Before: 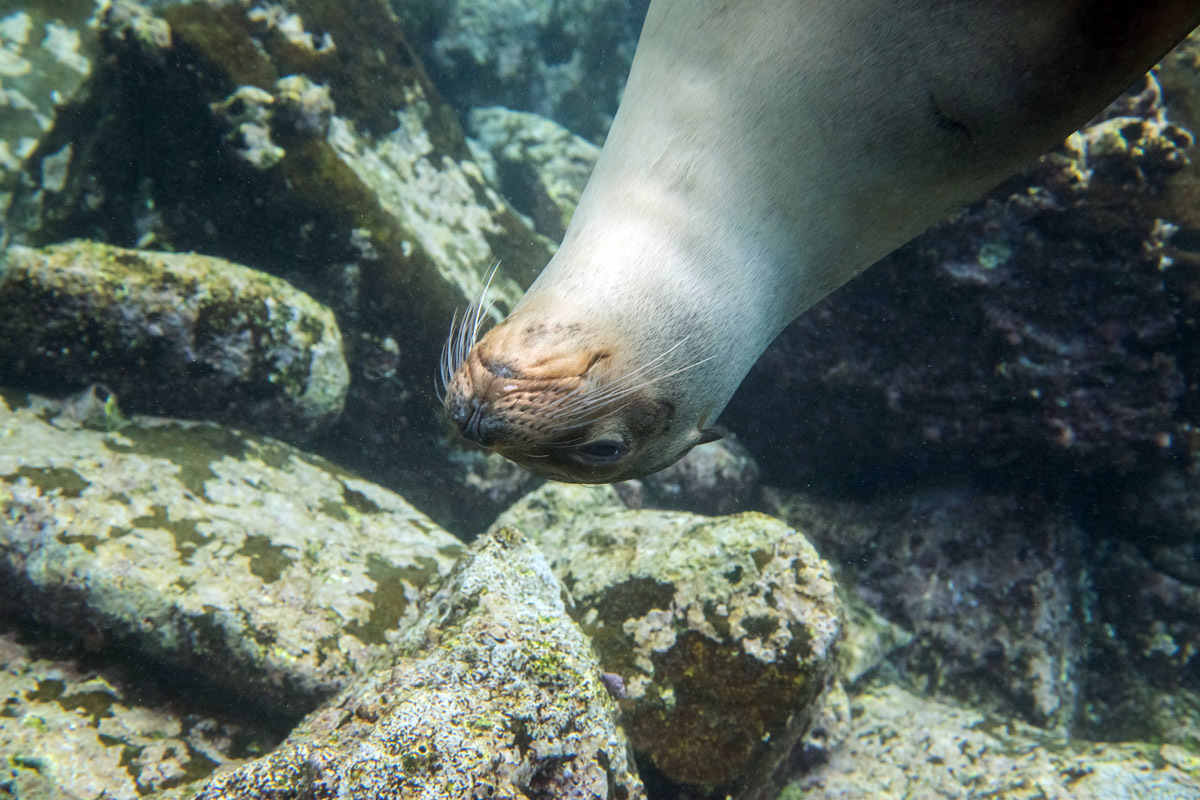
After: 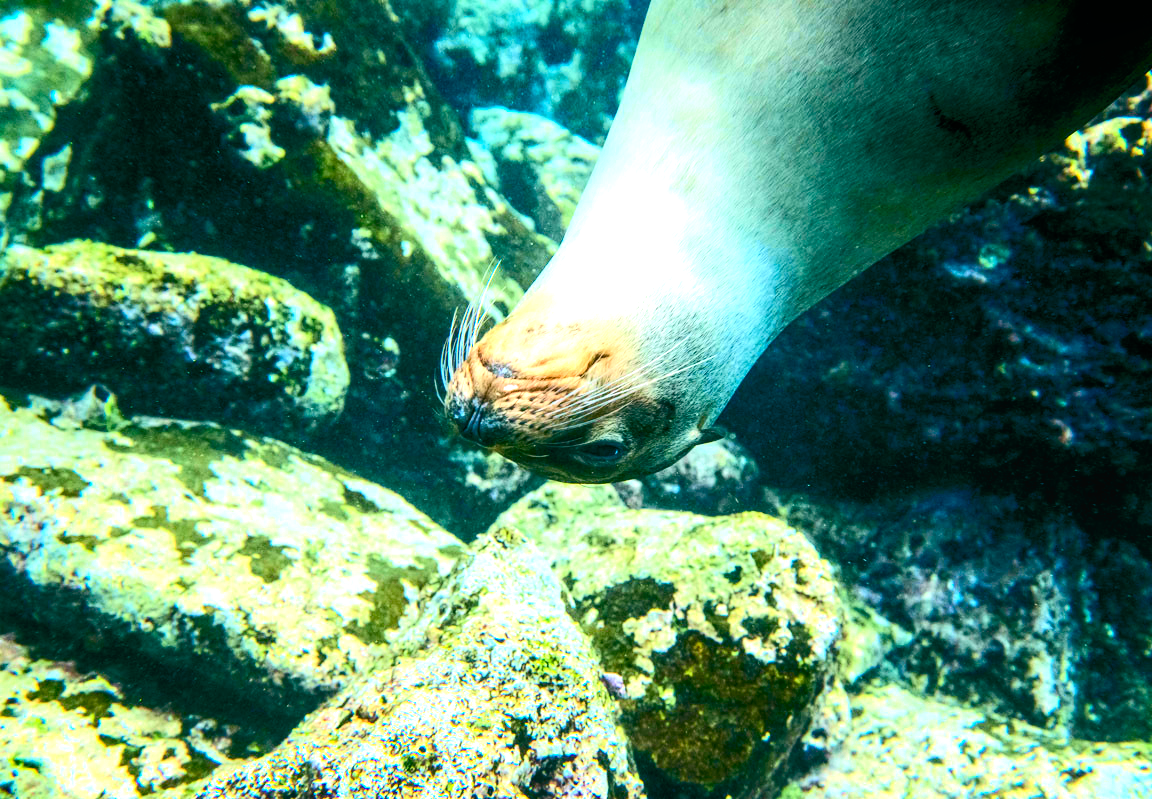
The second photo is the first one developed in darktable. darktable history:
tone curve: curves: ch0 [(0, 0.003) (0.044, 0.032) (0.12, 0.089) (0.197, 0.168) (0.281, 0.273) (0.468, 0.548) (0.588, 0.71) (0.701, 0.815) (0.86, 0.922) (1, 0.982)]; ch1 [(0, 0) (0.247, 0.215) (0.433, 0.382) (0.466, 0.426) (0.493, 0.481) (0.501, 0.5) (0.517, 0.524) (0.557, 0.582) (0.598, 0.651) (0.671, 0.735) (0.796, 0.85) (1, 1)]; ch2 [(0, 0) (0.249, 0.216) (0.357, 0.317) (0.448, 0.432) (0.478, 0.492) (0.498, 0.499) (0.517, 0.53) (0.537, 0.57) (0.569, 0.623) (0.61, 0.663) (0.706, 0.75) (0.808, 0.809) (0.991, 0.968)], color space Lab, independent channels, preserve colors none
local contrast: on, module defaults
color balance rgb: global offset › luminance -0.327%, global offset › chroma 0.115%, global offset › hue 167.78°, perceptual saturation grading › global saturation 45.235%, perceptual saturation grading › highlights -49.706%, perceptual saturation grading › shadows 29.552%, perceptual brilliance grading › highlights 47.248%, perceptual brilliance grading › mid-tones 21.601%, perceptual brilliance grading › shadows -5.867%, global vibrance 9.85%
crop: right 3.946%, bottom 0.022%
